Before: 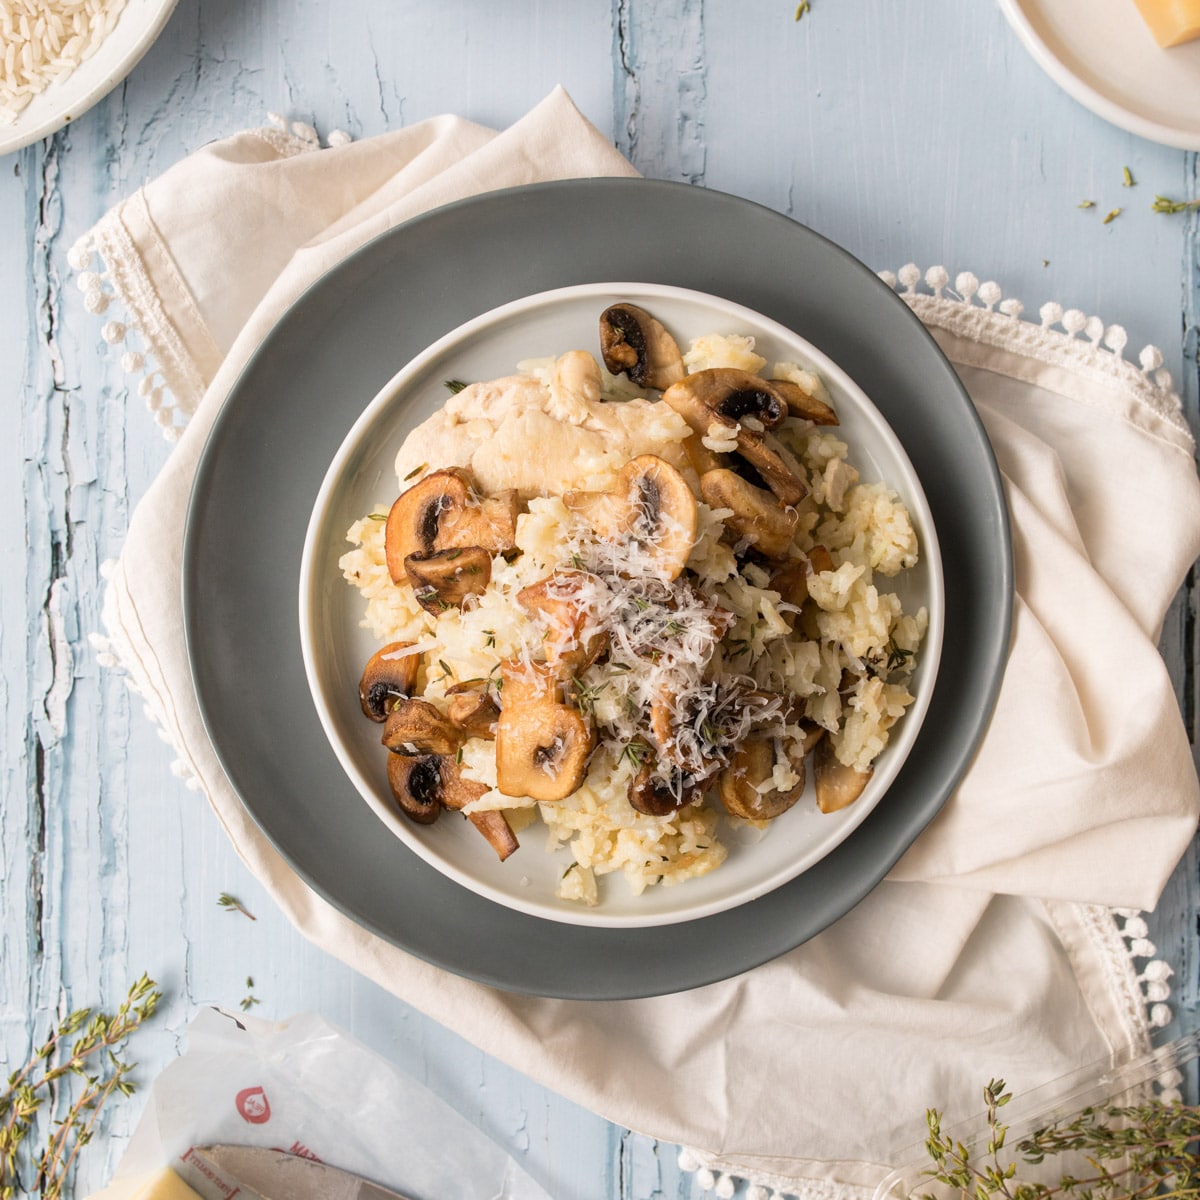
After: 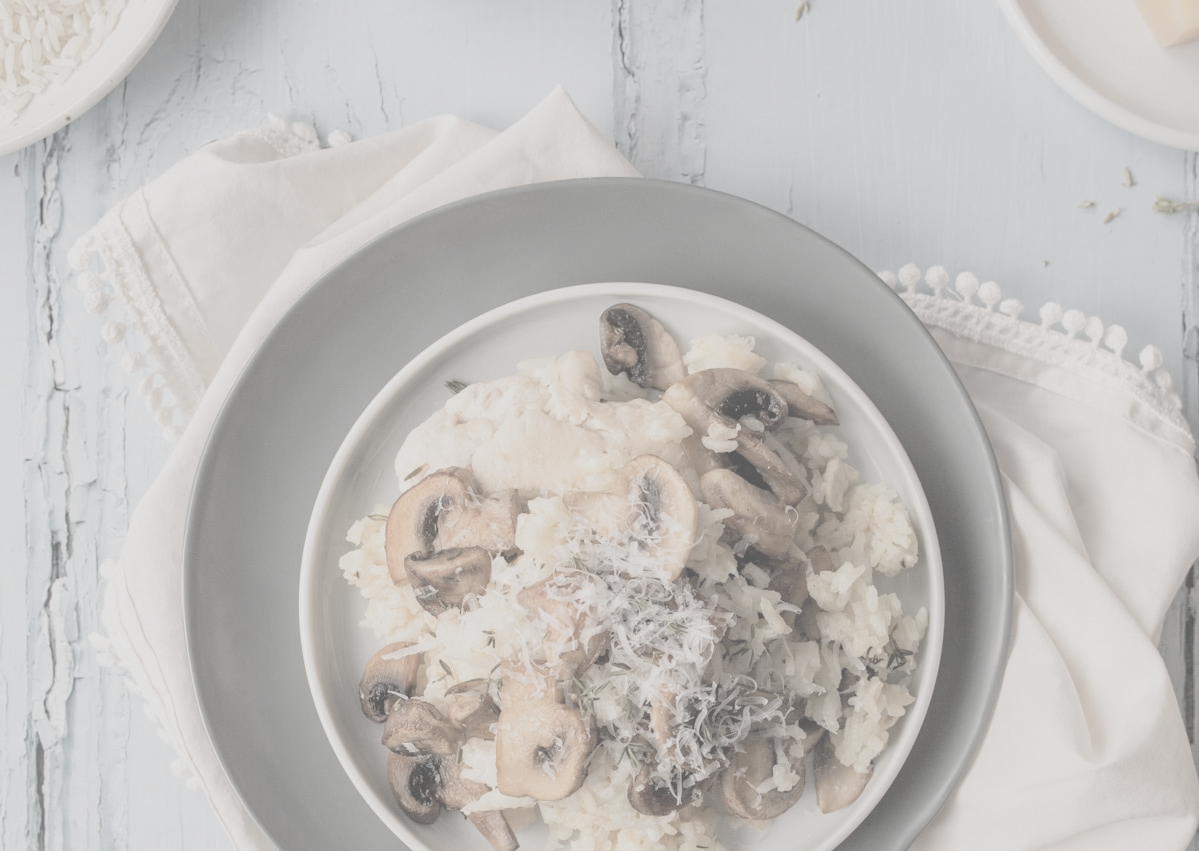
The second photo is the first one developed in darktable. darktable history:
crop: right 0.001%, bottom 29.05%
contrast brightness saturation: contrast -0.325, brightness 0.752, saturation -0.779
levels: levels [0.116, 0.574, 1]
exposure: exposure -0.154 EV, compensate exposure bias true, compensate highlight preservation false
